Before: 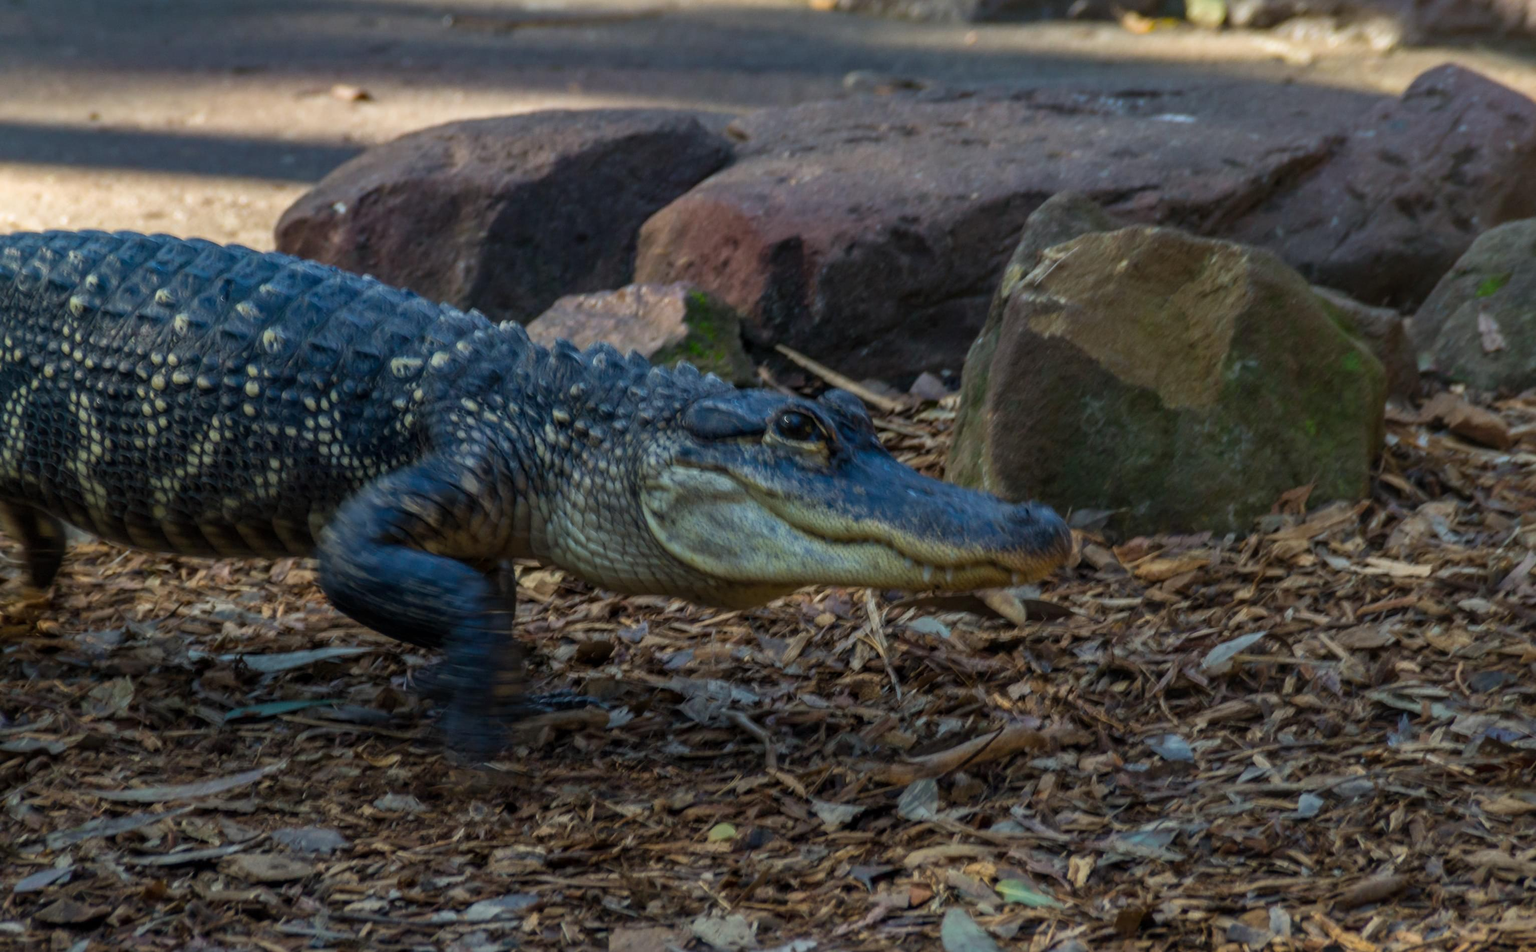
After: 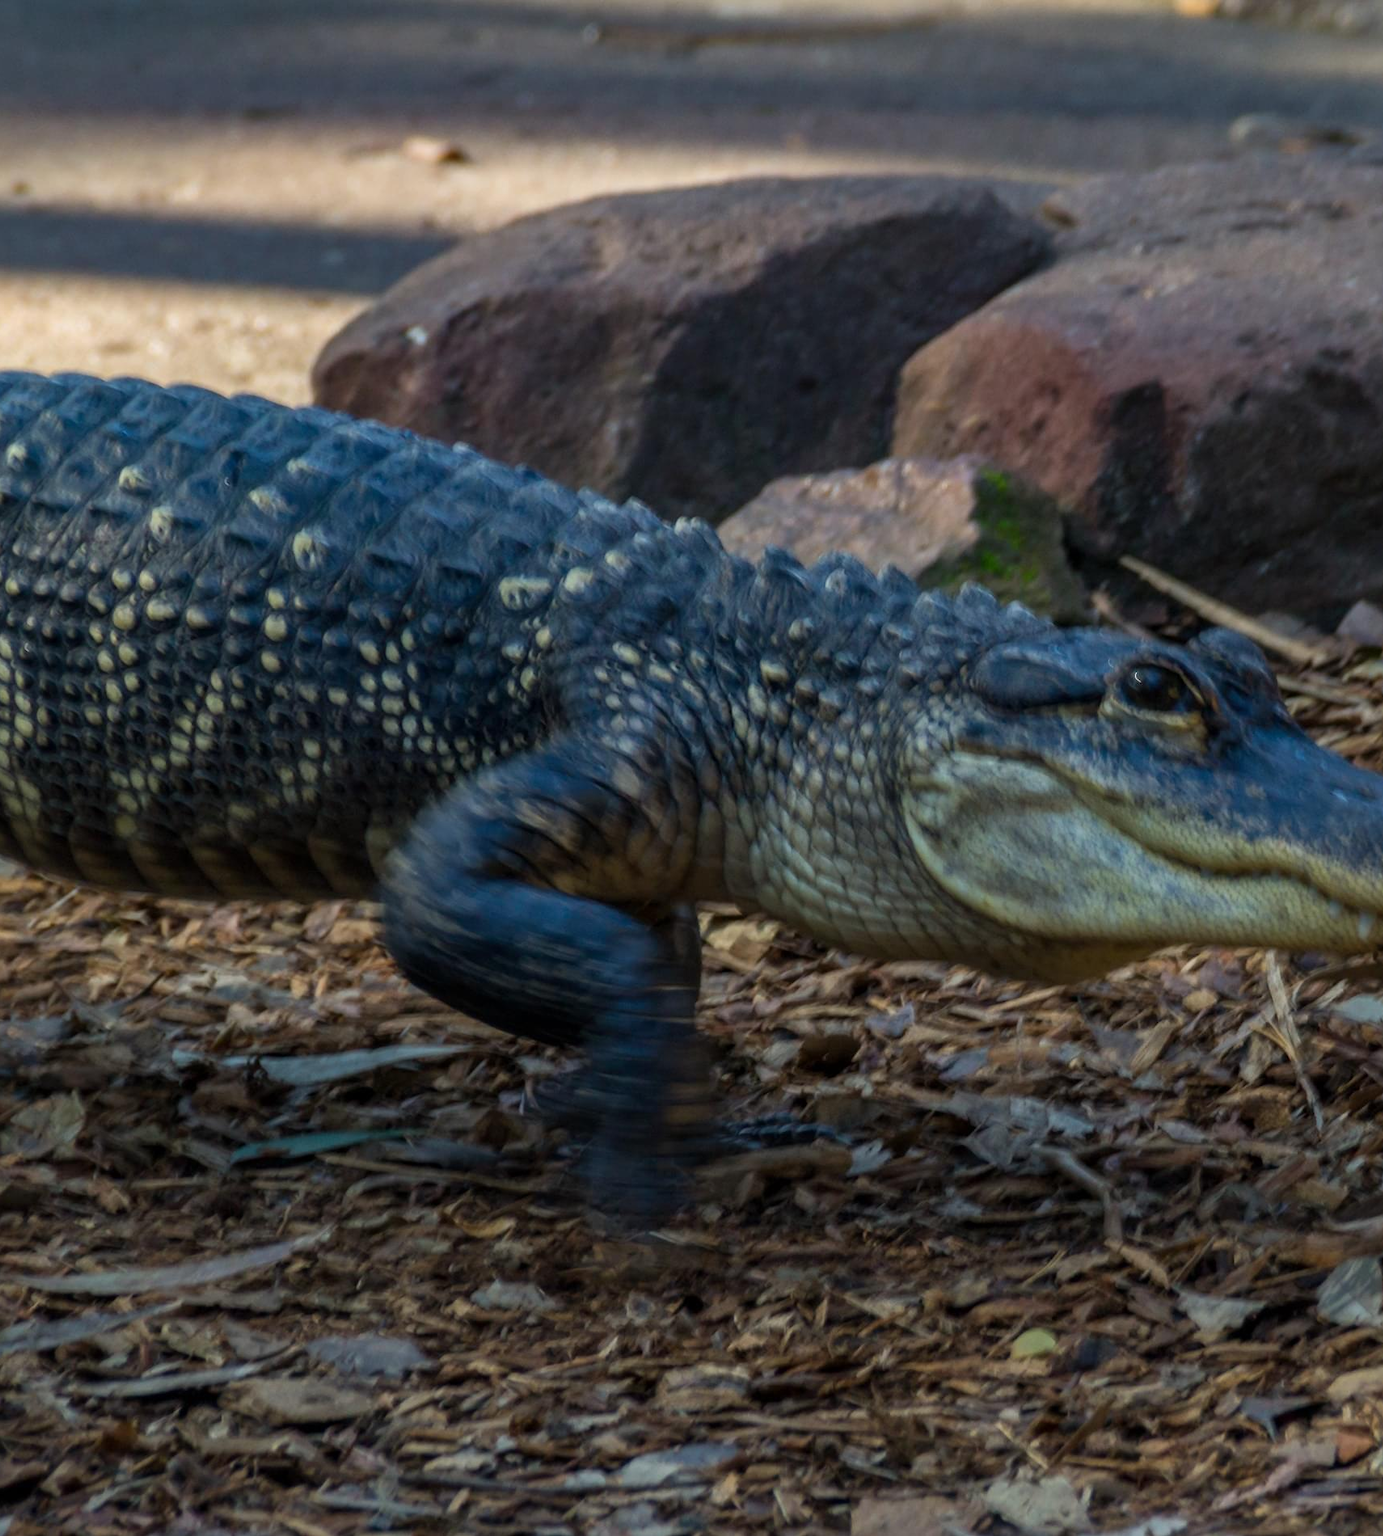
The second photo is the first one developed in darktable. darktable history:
crop: left 5.336%, right 38.865%
